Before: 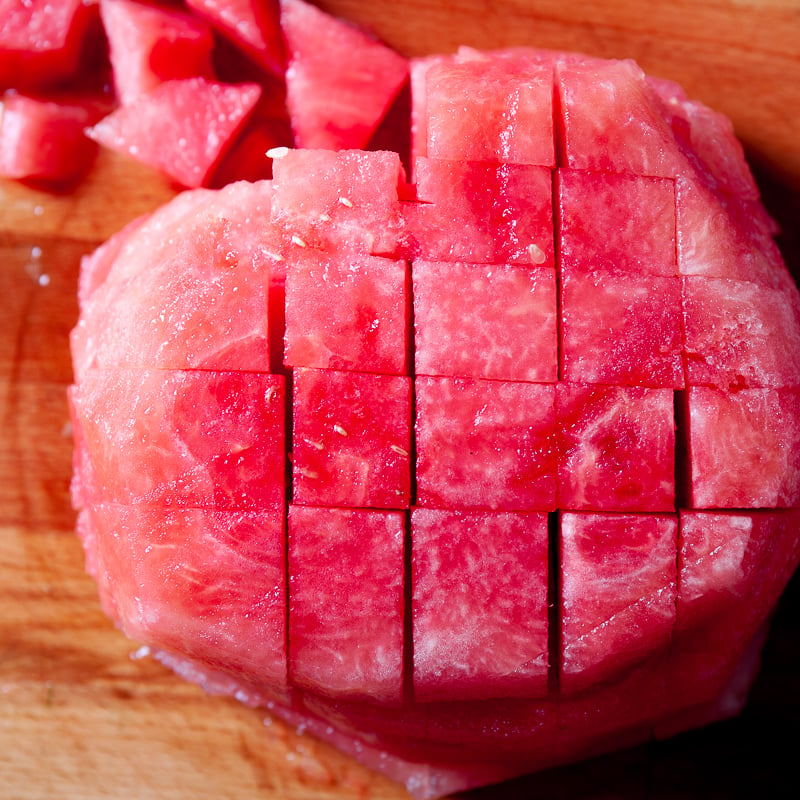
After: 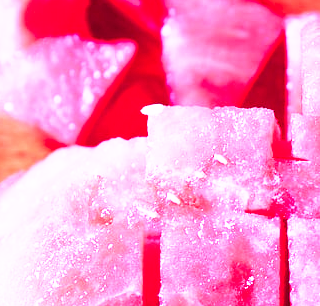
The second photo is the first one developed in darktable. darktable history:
base curve: curves: ch0 [(0, 0) (0.495, 0.917) (1, 1)], preserve colors none
color calibration: output R [1.107, -0.012, -0.003, 0], output B [0, 0, 1.308, 0], illuminant custom, x 0.368, y 0.373, temperature 4335.13 K
crop: left 15.736%, top 5.434%, right 44.161%, bottom 56.278%
